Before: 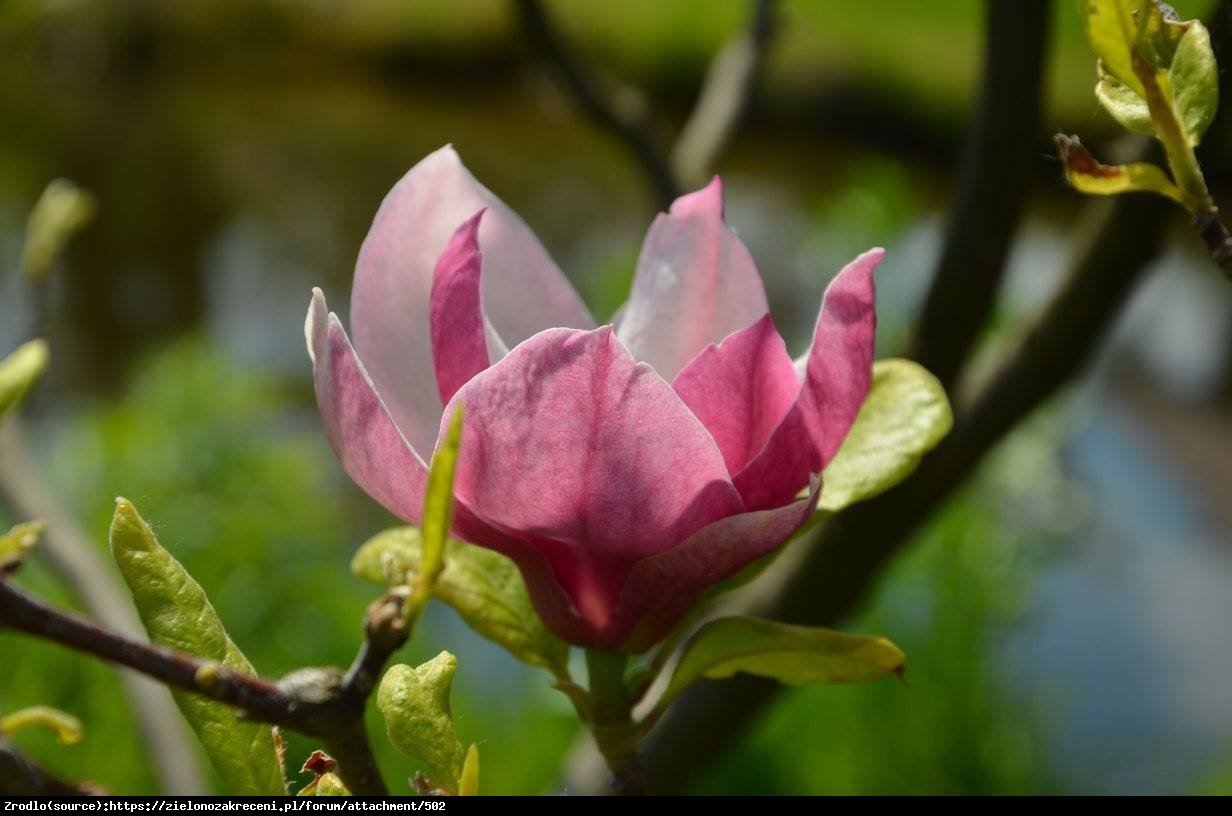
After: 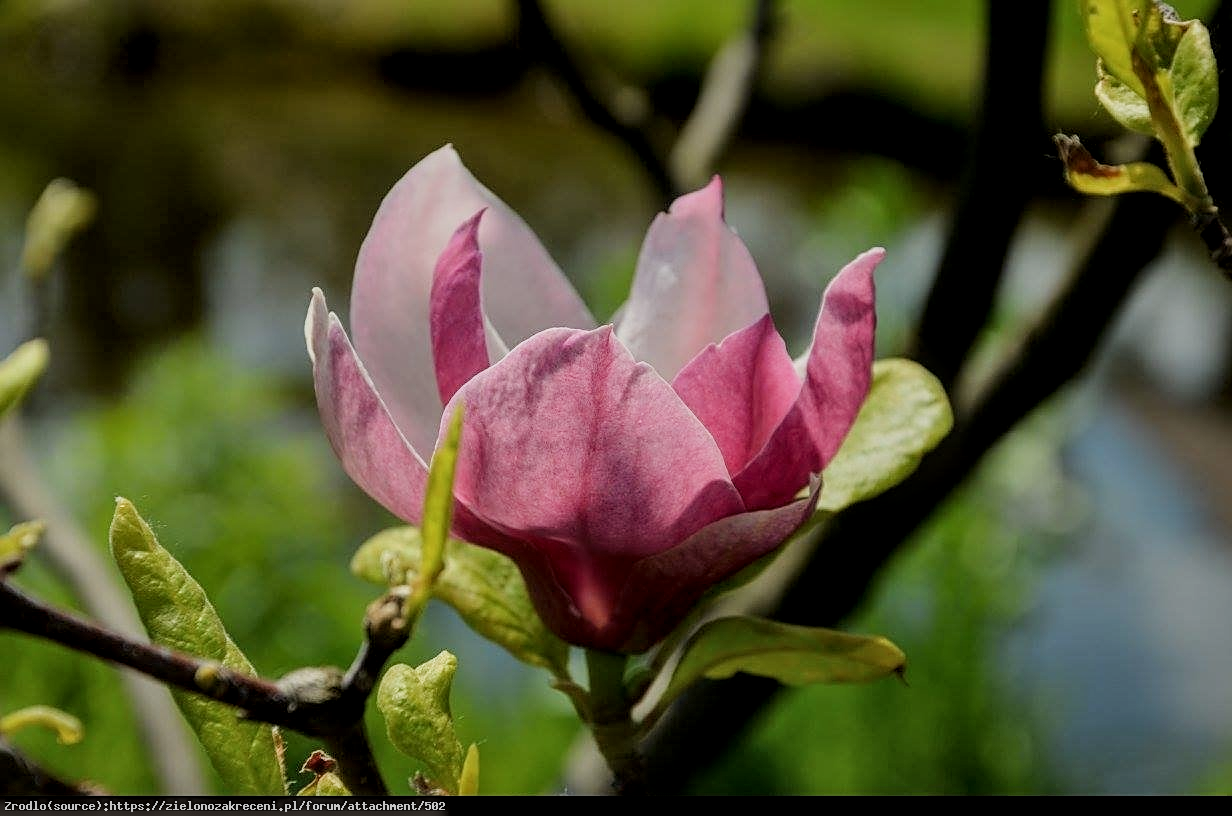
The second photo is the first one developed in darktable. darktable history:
local contrast: detail 130%
sharpen: on, module defaults
haze removal: strength -0.046, compatibility mode true, adaptive false
filmic rgb: black relative exposure -7.65 EV, white relative exposure 4.56 EV, hardness 3.61
